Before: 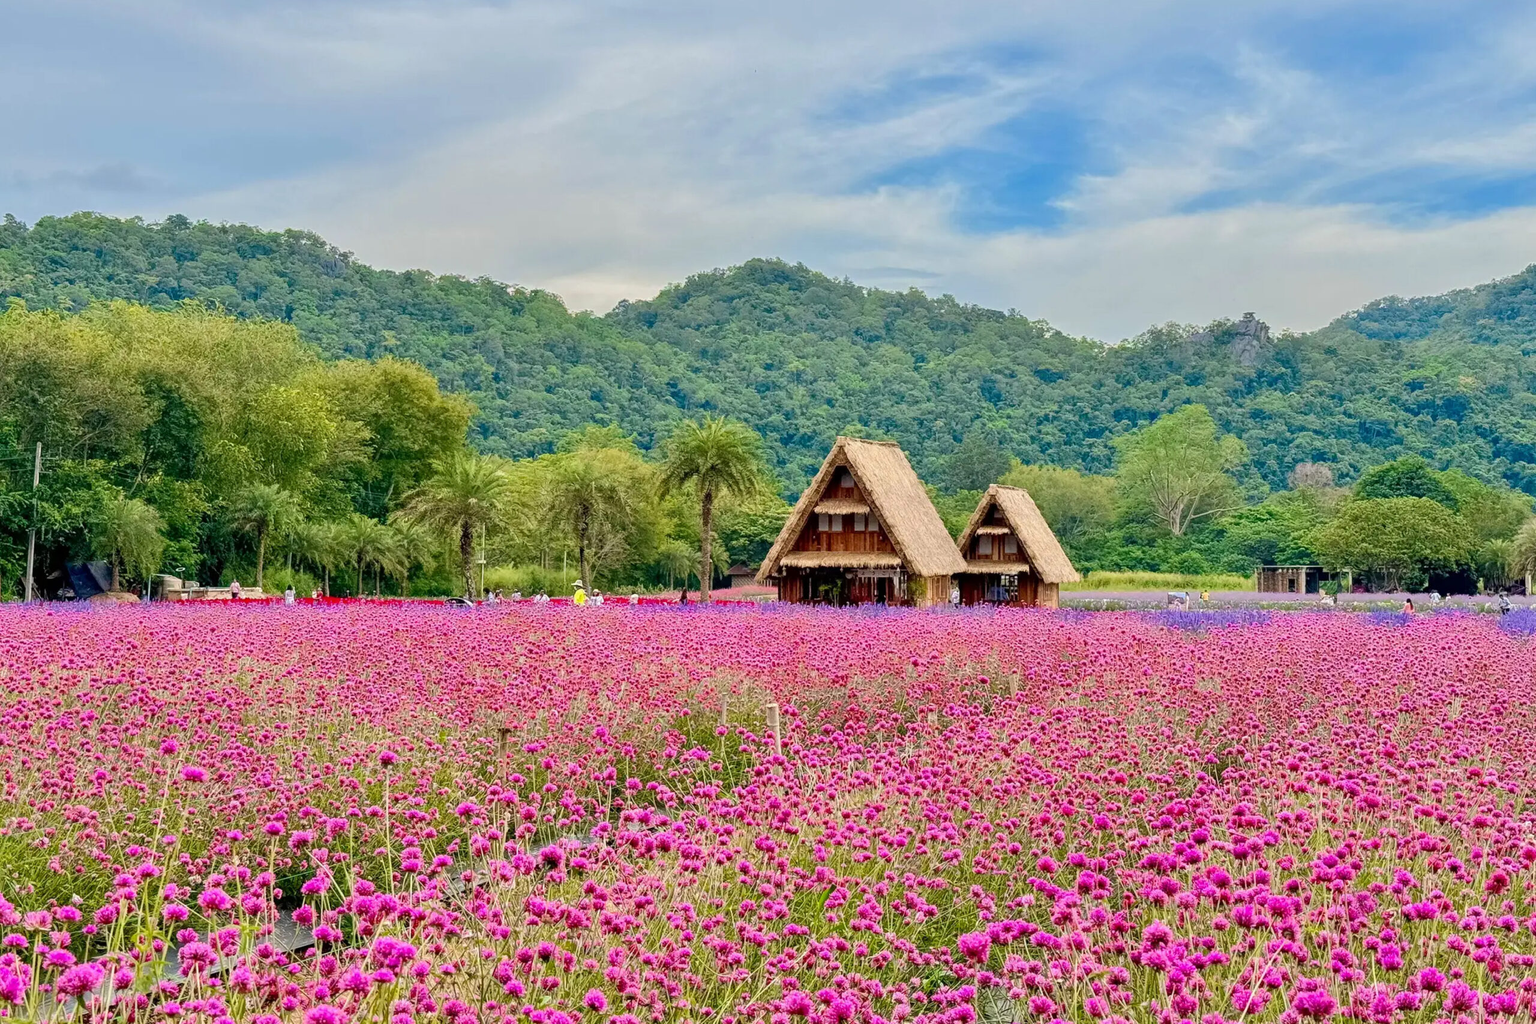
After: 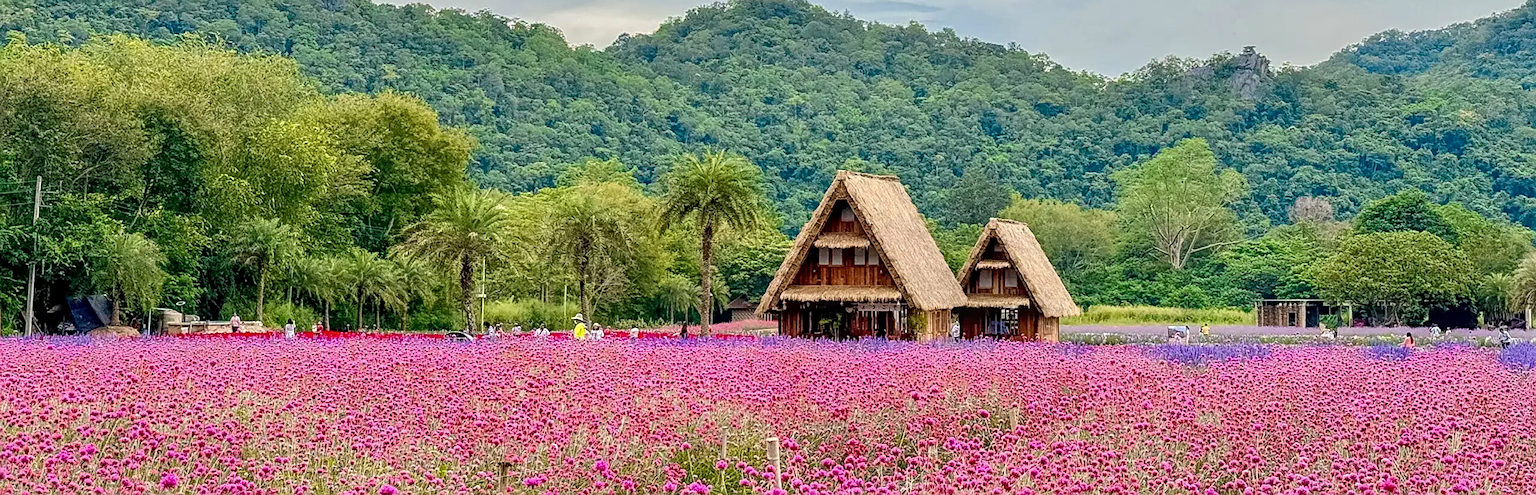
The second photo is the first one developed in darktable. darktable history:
crop and rotate: top 26.056%, bottom 25.543%
local contrast: on, module defaults
sharpen: on, module defaults
